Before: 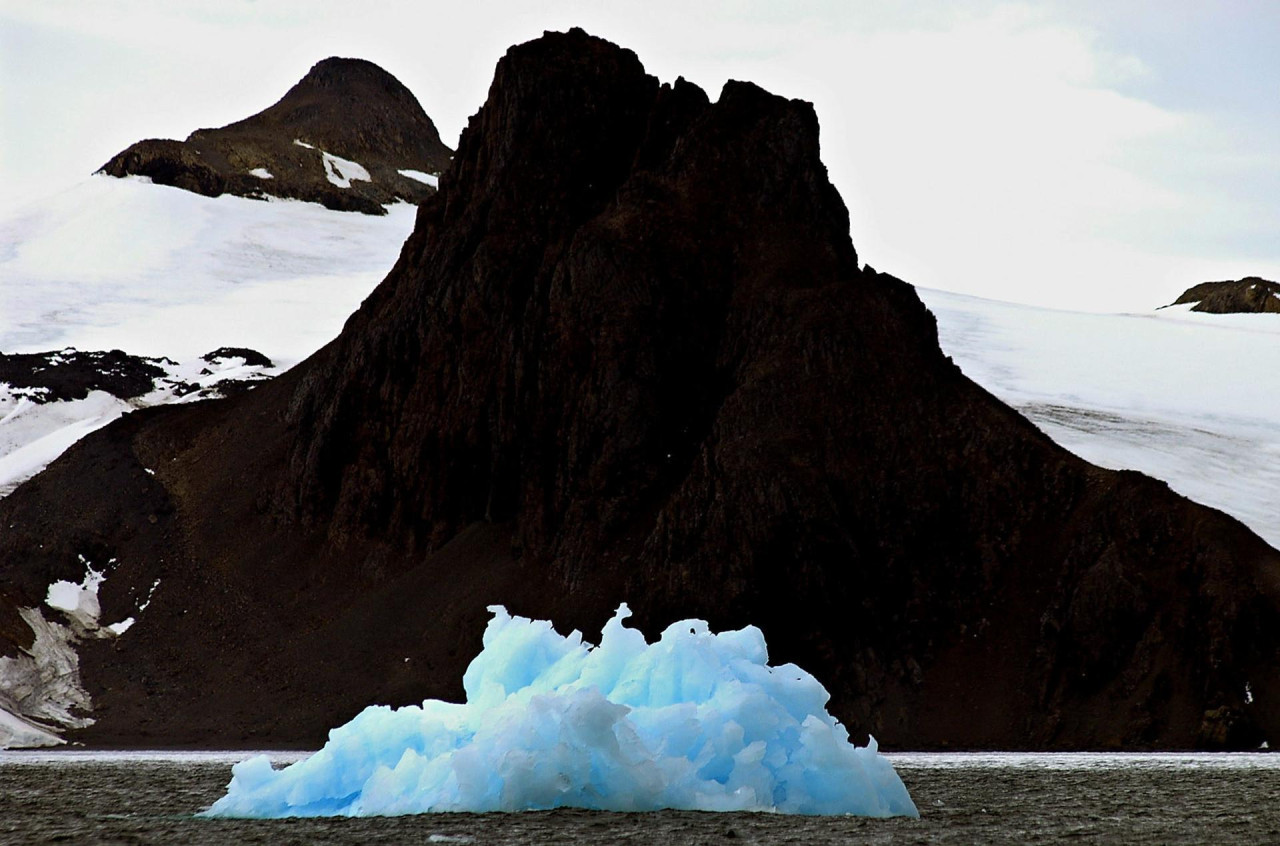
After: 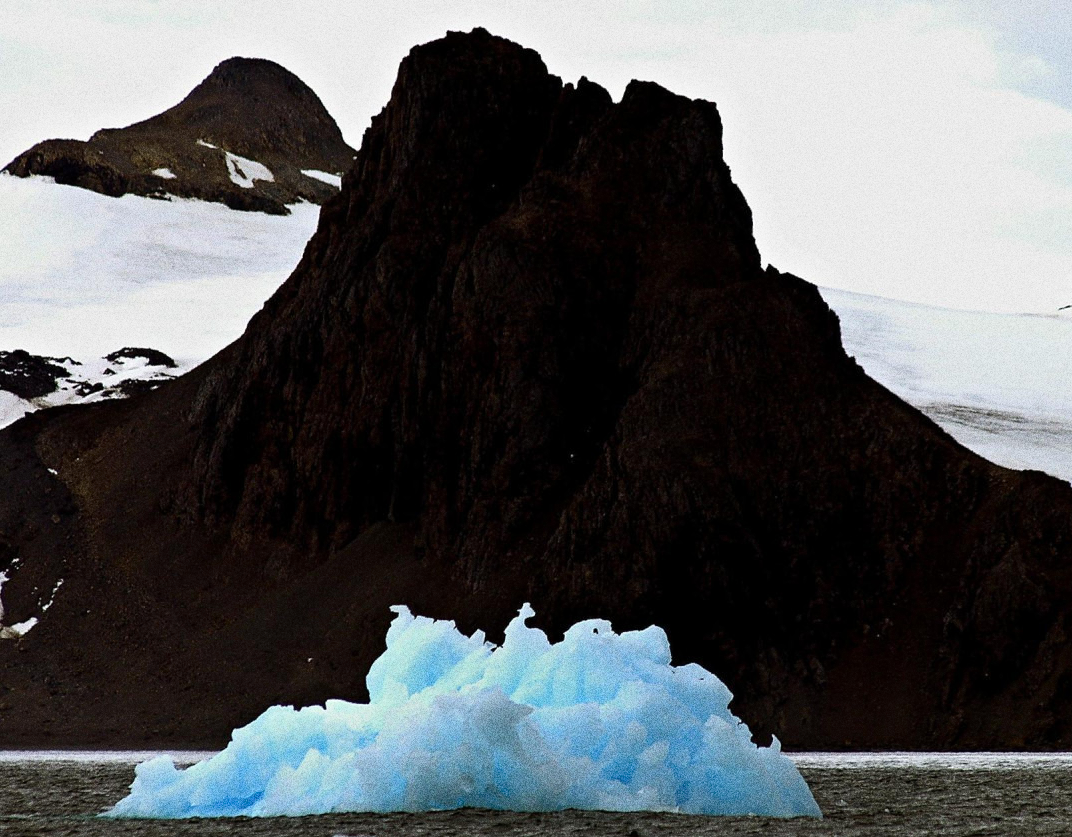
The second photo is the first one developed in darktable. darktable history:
crop: left 7.598%, right 7.873%
grain: coarseness 10.62 ISO, strength 55.56%
